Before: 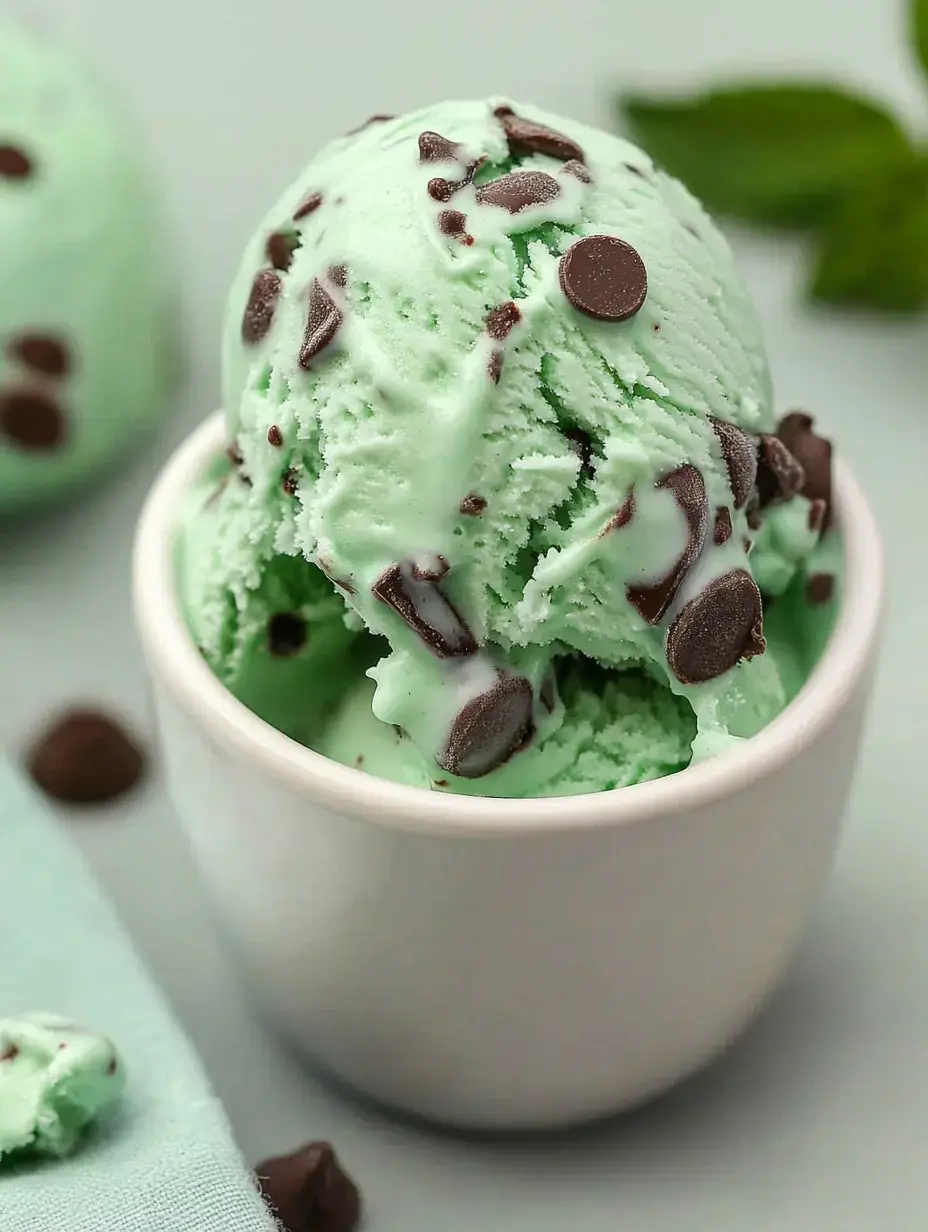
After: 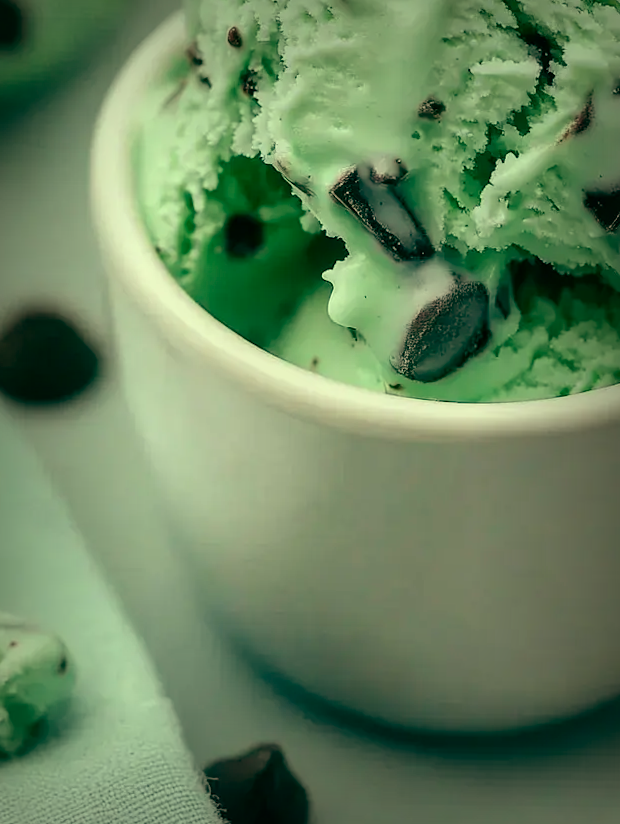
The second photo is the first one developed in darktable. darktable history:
color balance: mode lift, gamma, gain (sRGB), lift [1, 0.69, 1, 1], gamma [1, 1.482, 1, 1], gain [1, 1, 1, 0.802]
crop and rotate: angle -0.82°, left 3.85%, top 31.828%, right 27.992%
white balance: red 0.925, blue 1.046
vignetting: fall-off start 53.2%, brightness -0.594, saturation 0, automatic ratio true, width/height ratio 1.313, shape 0.22, unbound false
